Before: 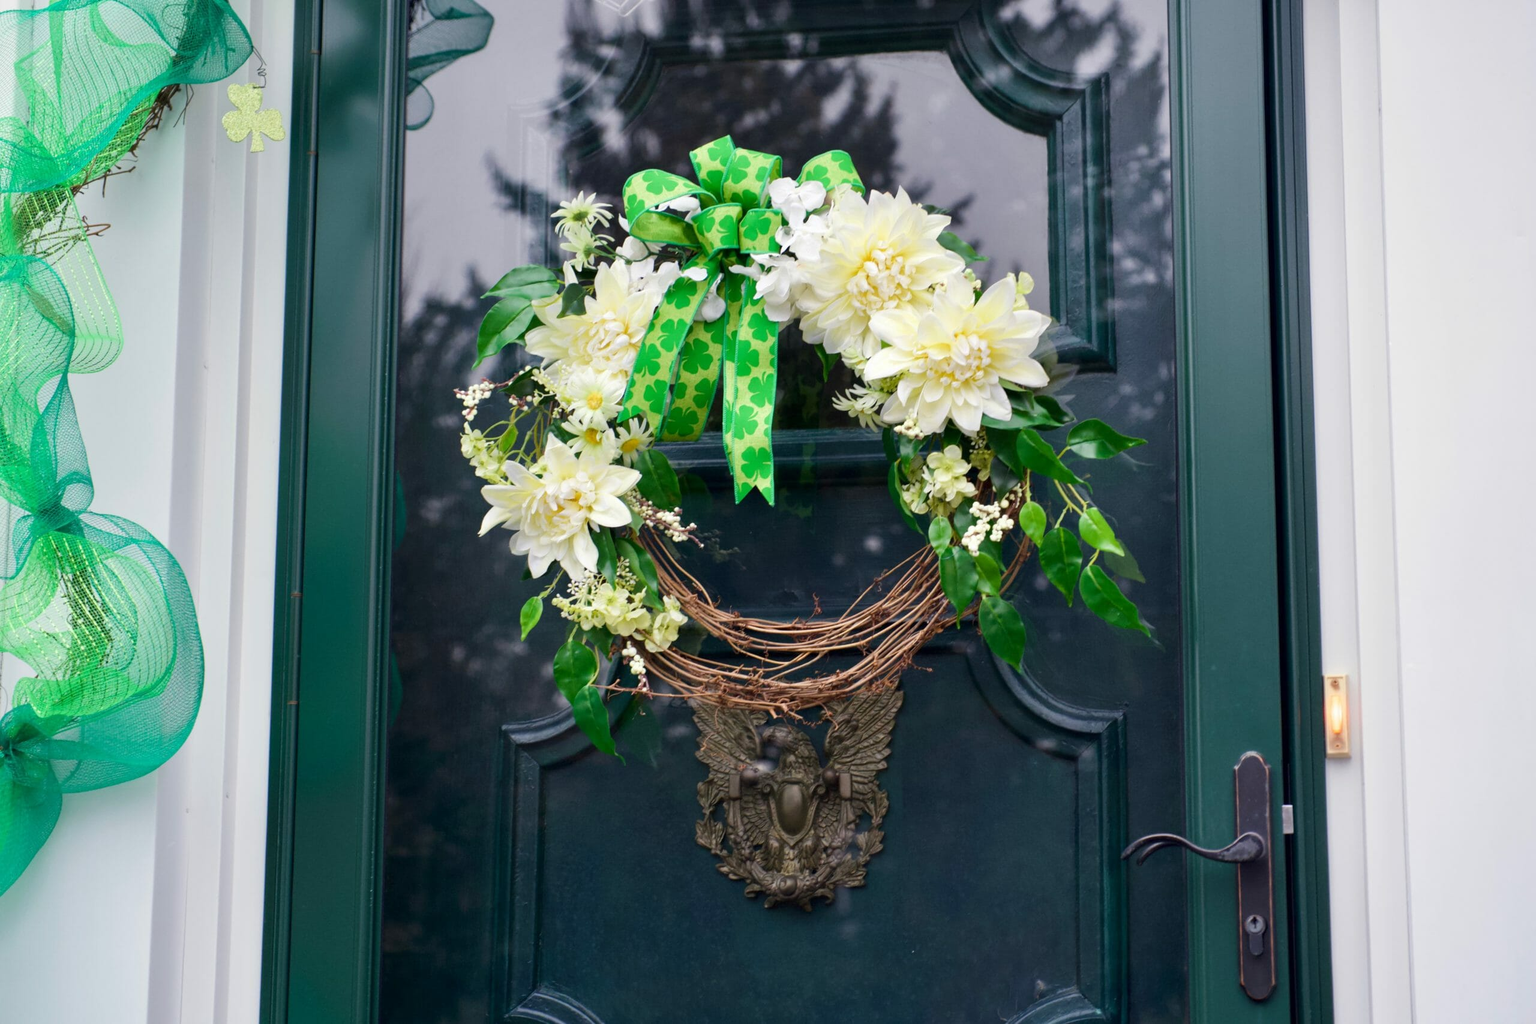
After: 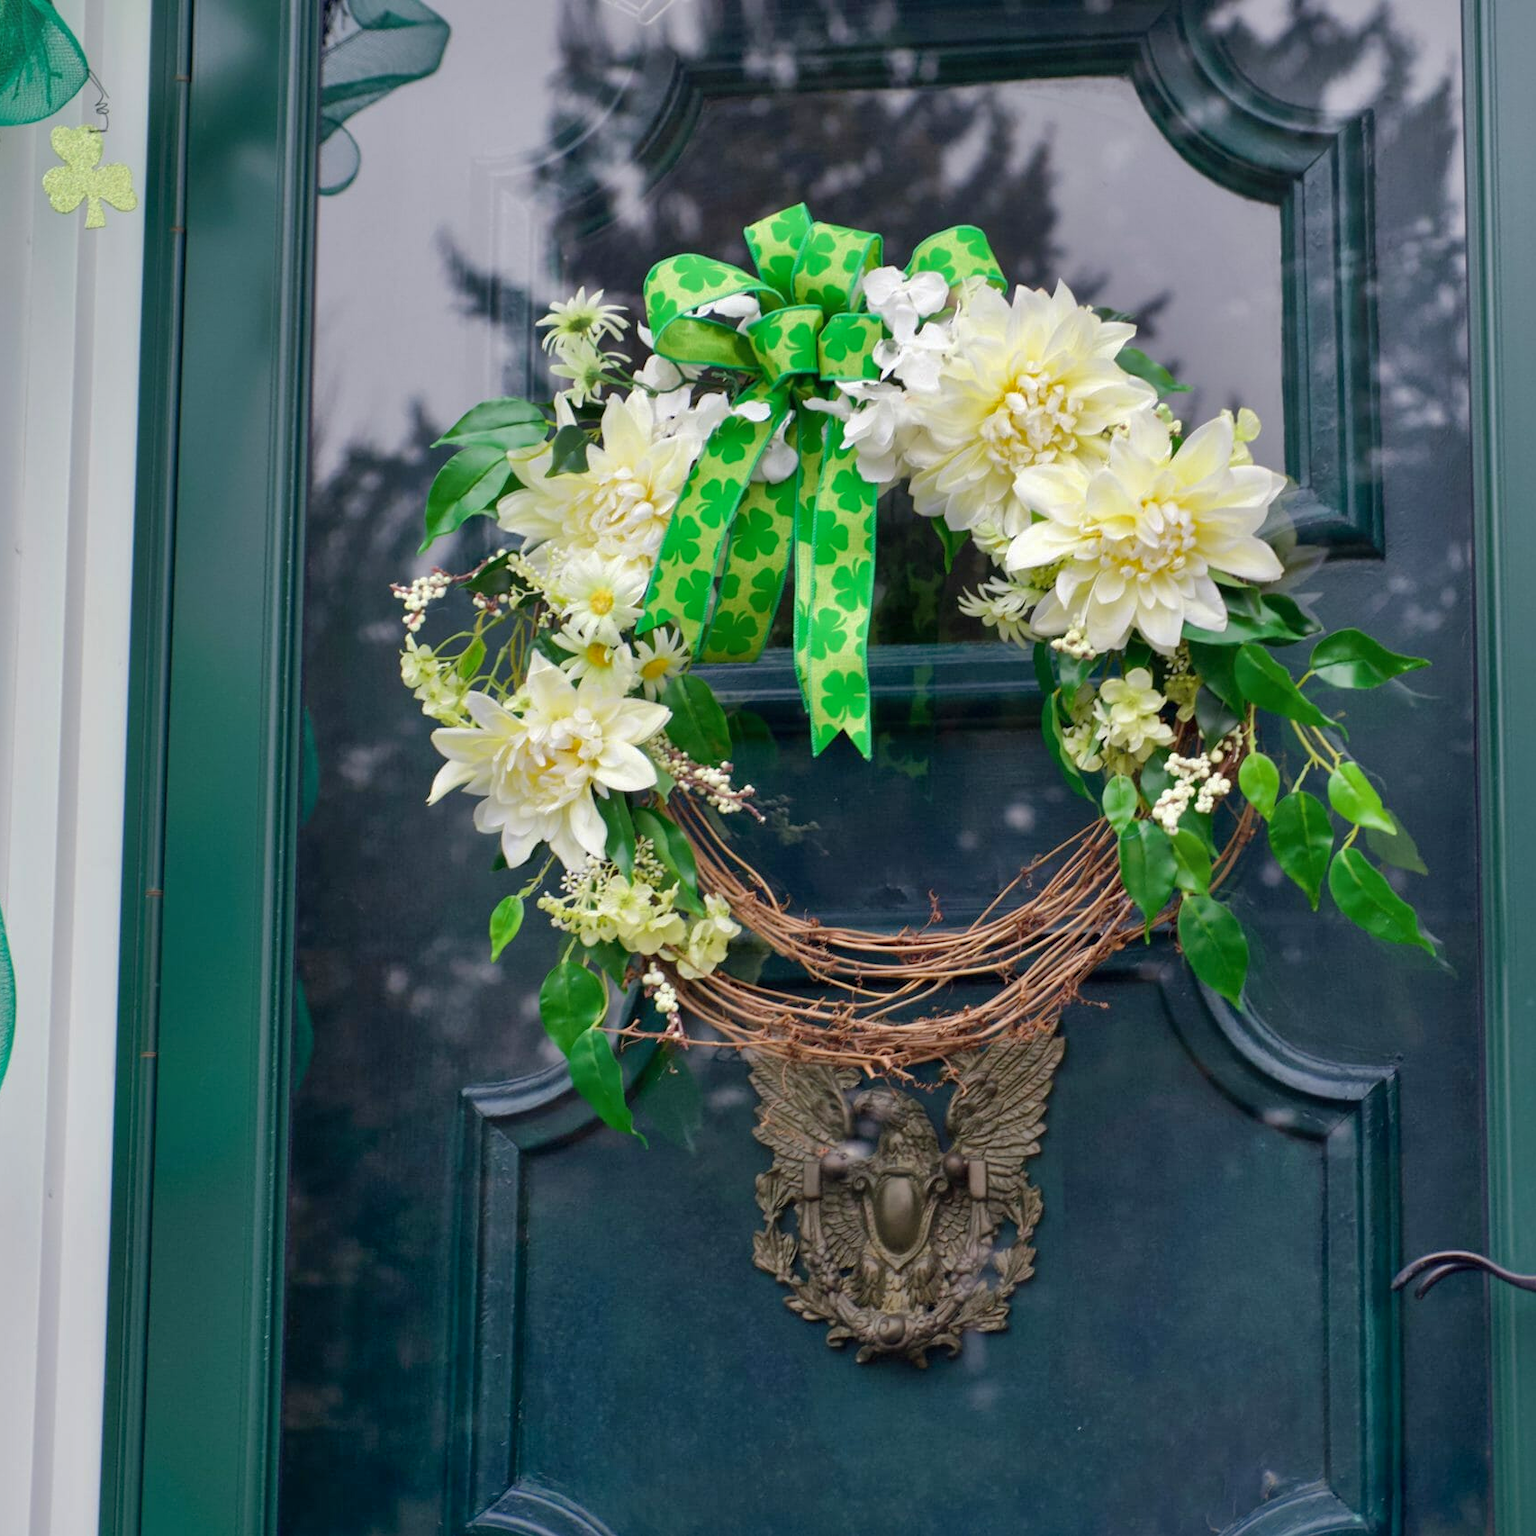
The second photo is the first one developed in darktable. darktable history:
exposure: compensate highlight preservation false
crop and rotate: left 12.648%, right 20.685%
shadows and highlights: on, module defaults
